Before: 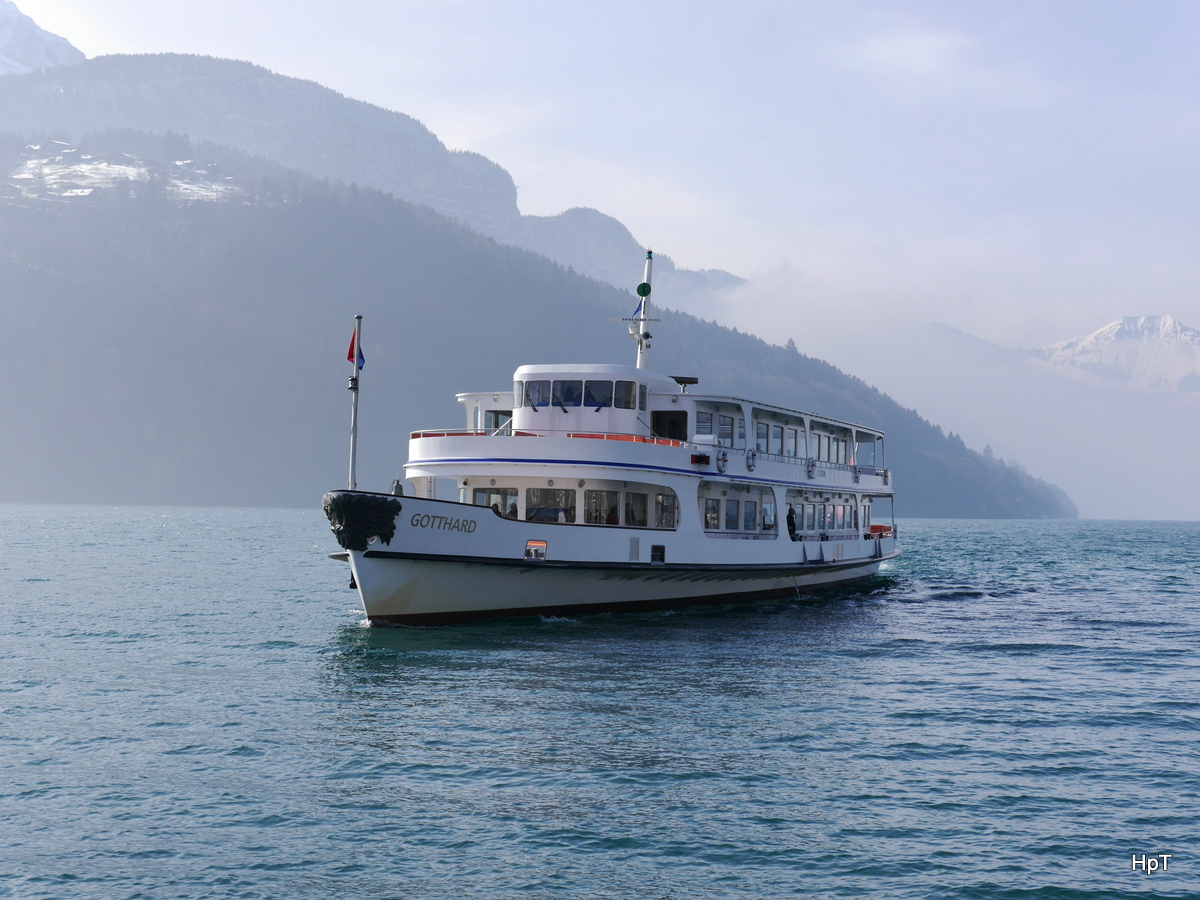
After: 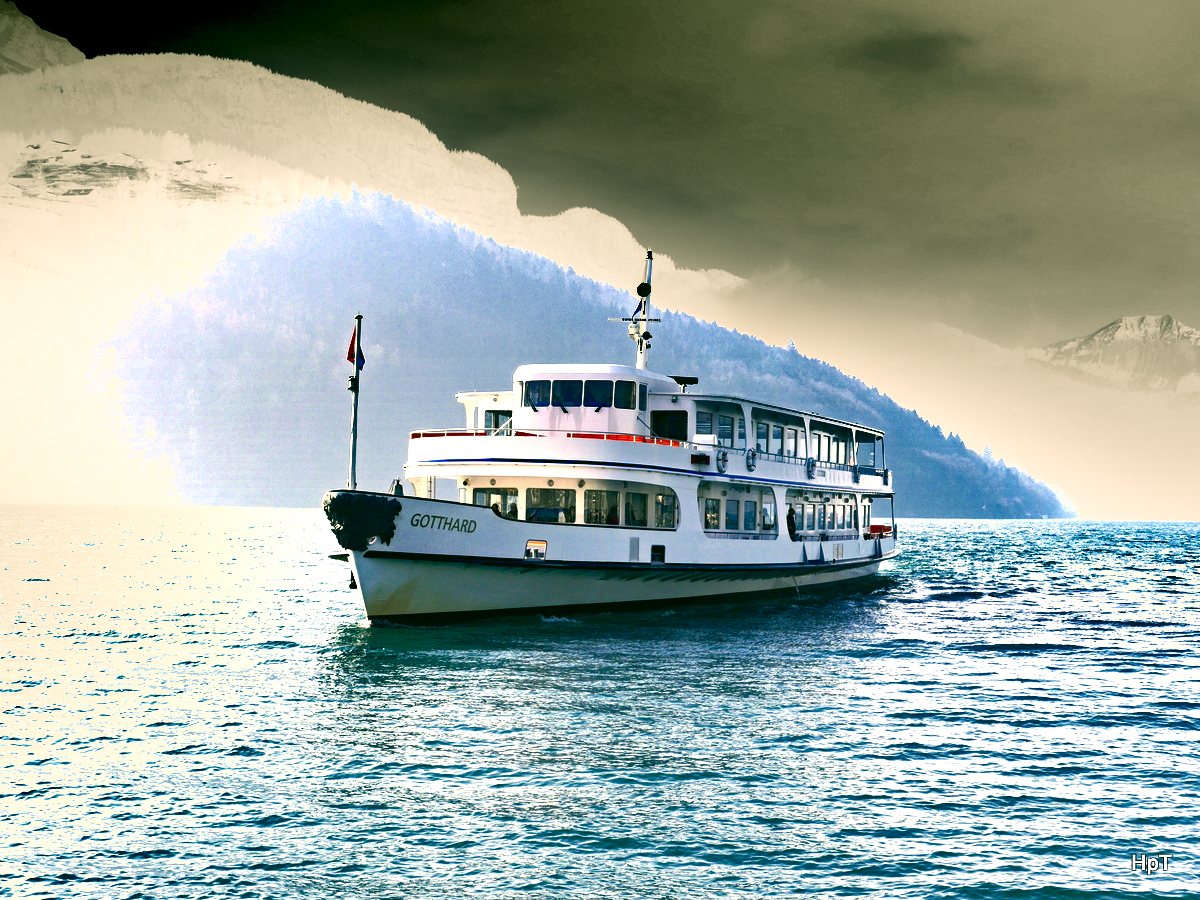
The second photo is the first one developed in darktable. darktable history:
color zones: curves: ch2 [(0, 0.5) (0.143, 0.517) (0.286, 0.571) (0.429, 0.522) (0.571, 0.5) (0.714, 0.5) (0.857, 0.5) (1, 0.5)], mix -130.53%
color correction: highlights a* 5.23, highlights b* 24.94, shadows a* -16.31, shadows b* 3.72
exposure: black level correction 0, exposure 1.738 EV, compensate highlight preservation false
shadows and highlights: highlights color adjustment 39.36%, low approximation 0.01, soften with gaussian
contrast brightness saturation: brightness -0.209, saturation 0.081
levels: levels [0, 0.474, 0.947]
haze removal: strength 0.285, distance 0.248, compatibility mode true, adaptive false
